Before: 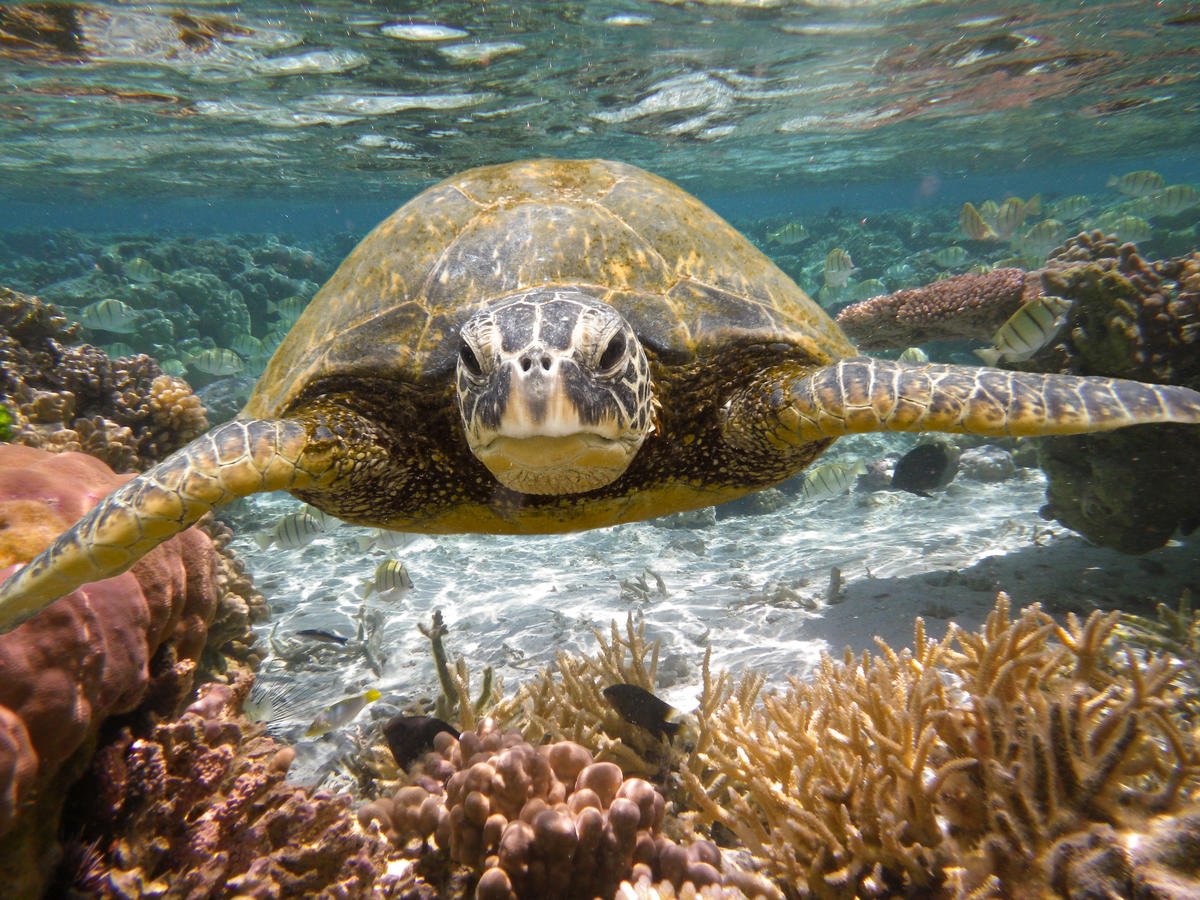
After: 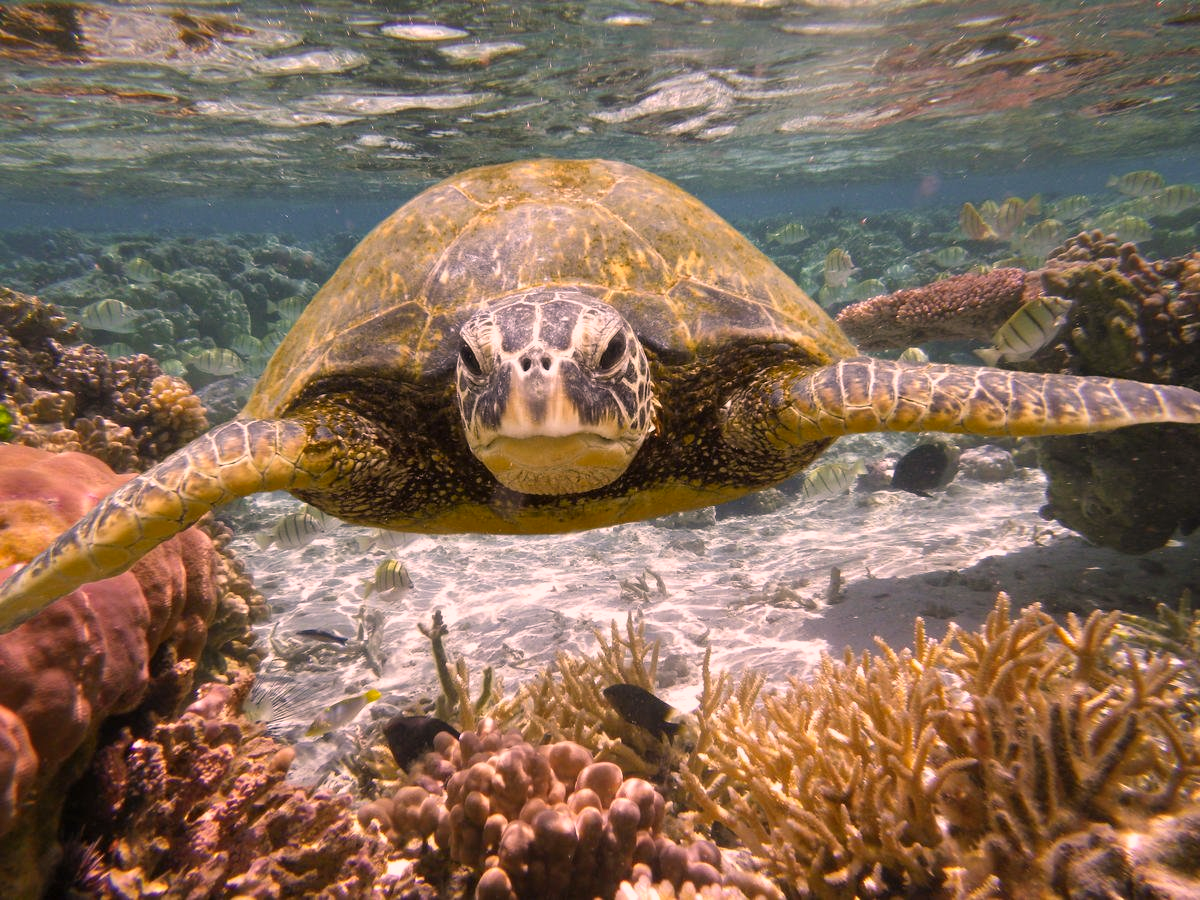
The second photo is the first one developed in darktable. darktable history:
color correction: highlights a* 17.88, highlights b* 18.79
color calibration: illuminant as shot in camera, x 0.358, y 0.373, temperature 4628.91 K
shadows and highlights: shadows 37.27, highlights -28.18, soften with gaussian
